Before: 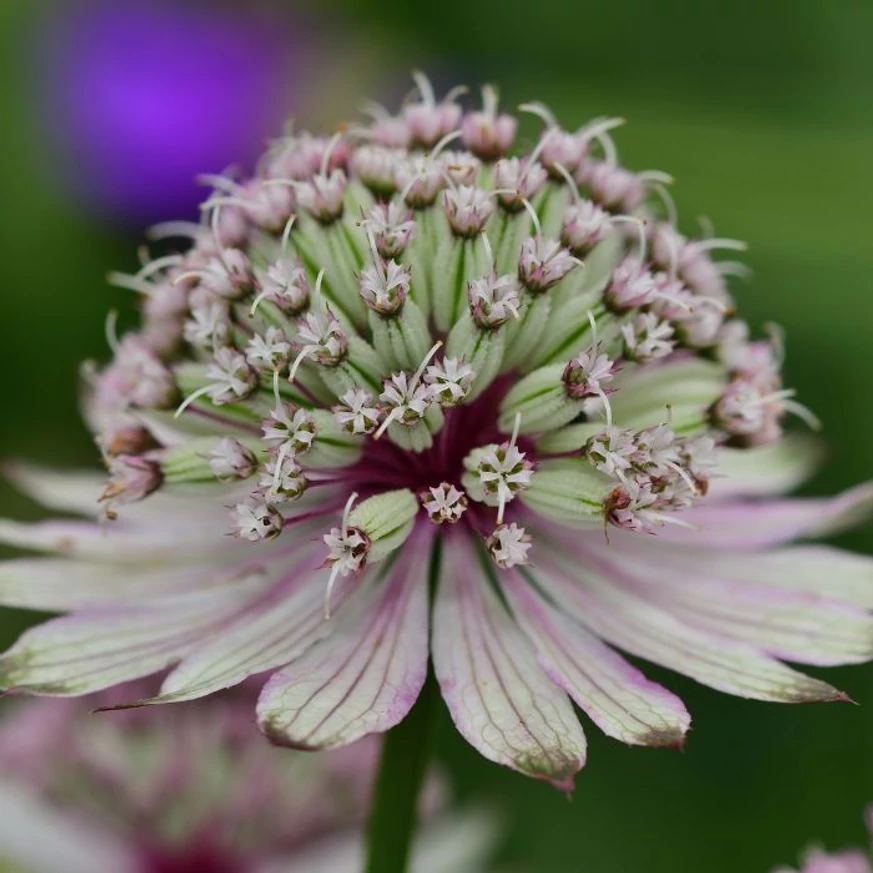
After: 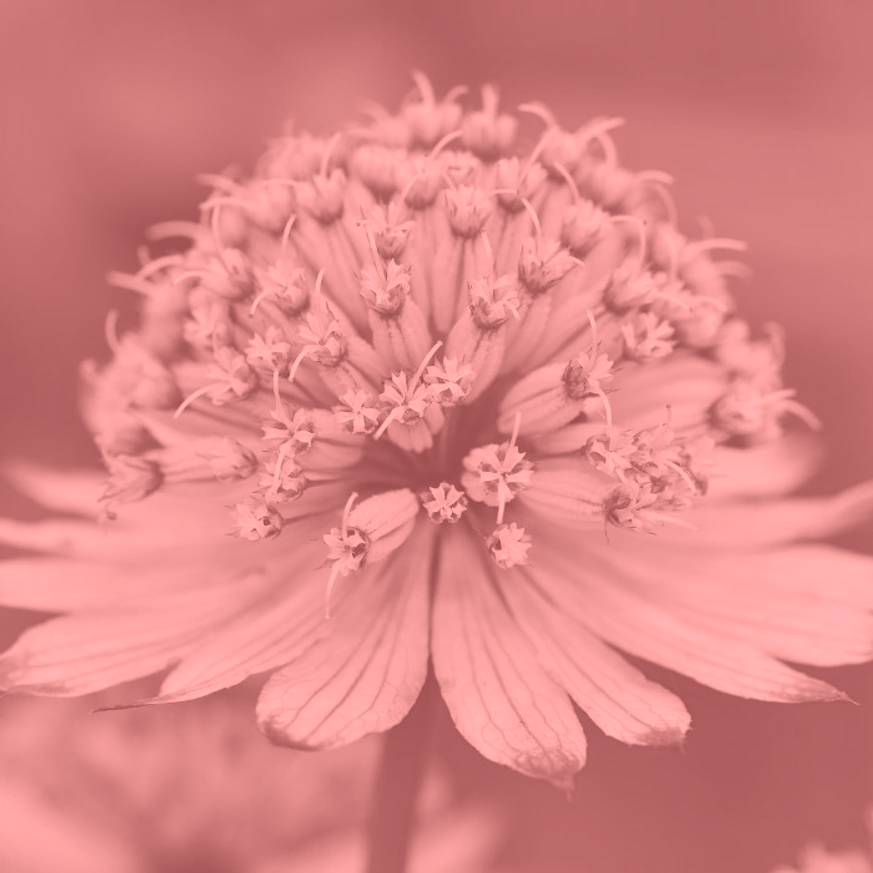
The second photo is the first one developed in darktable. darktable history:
colorize: saturation 51%, source mix 50.67%, lightness 50.67%
